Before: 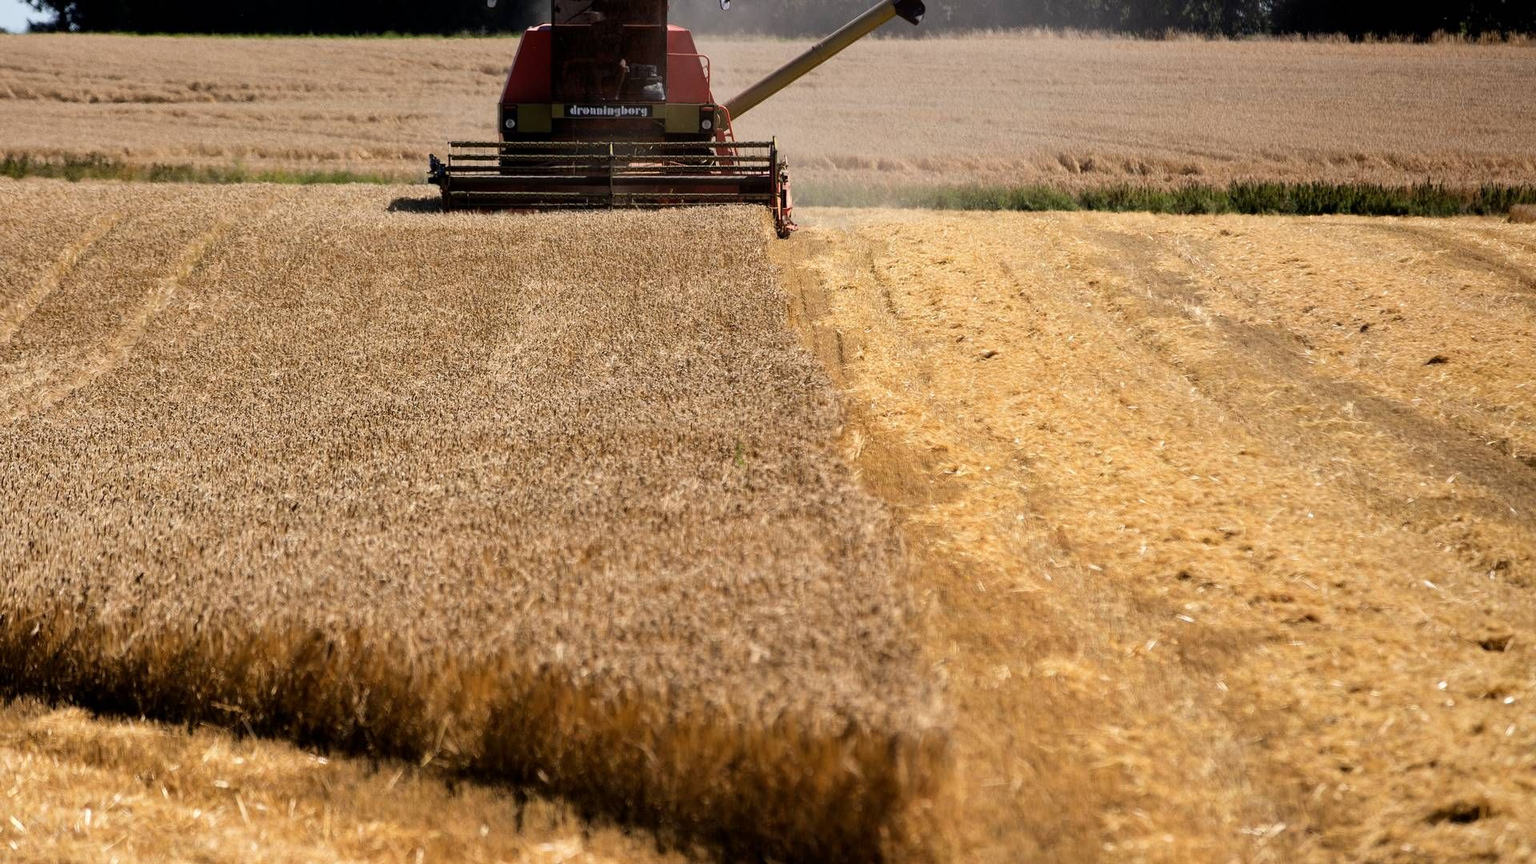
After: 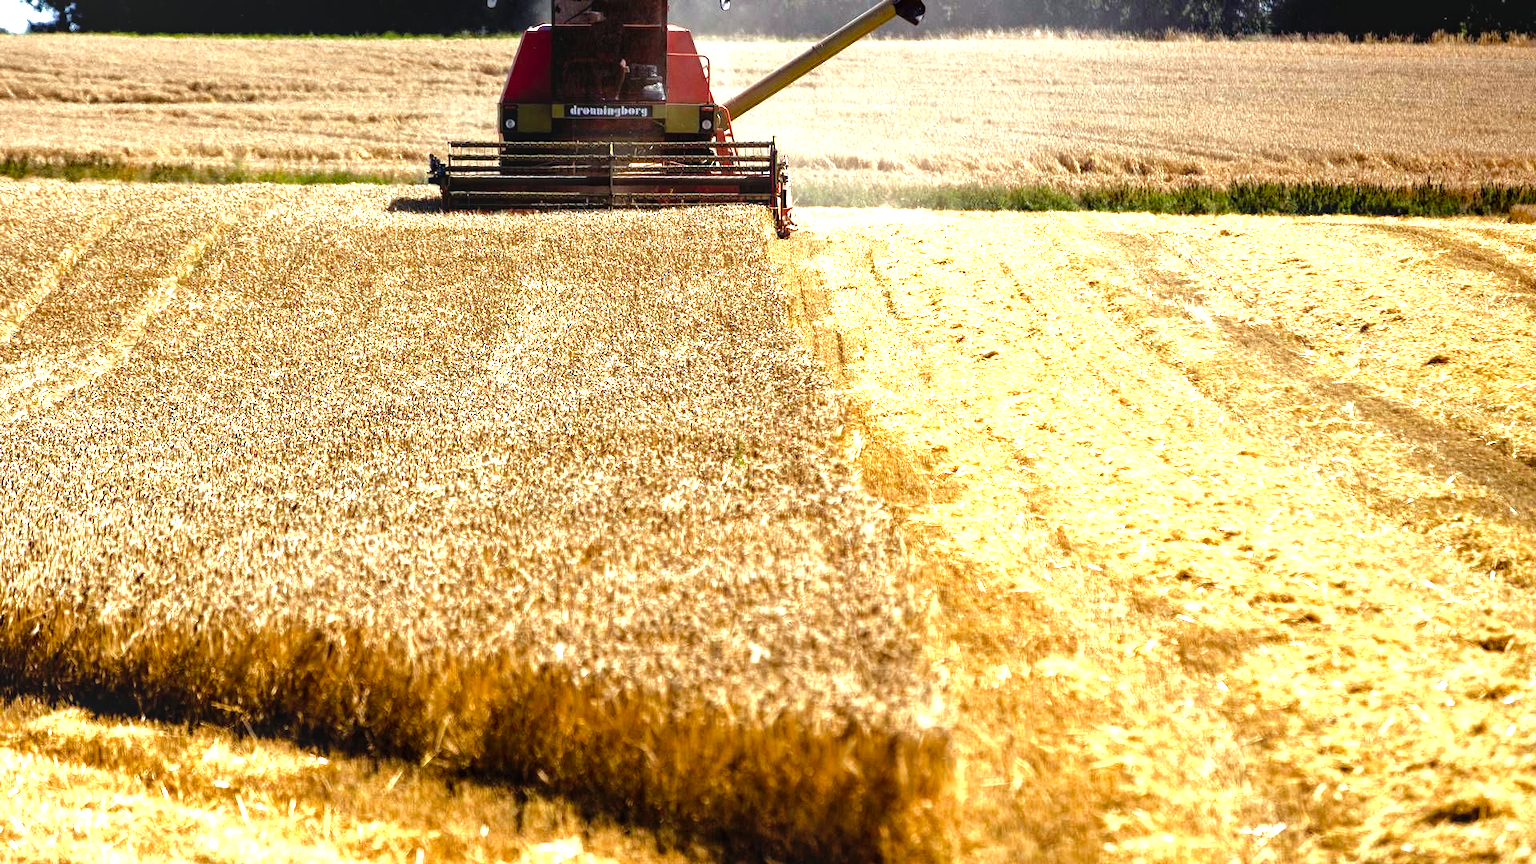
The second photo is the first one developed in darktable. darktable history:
color balance rgb: shadows lift › chroma 3.263%, shadows lift › hue 280.02°, highlights gain › luminance 18.108%, perceptual saturation grading › global saturation 20%, perceptual saturation grading › highlights -25.694%, perceptual saturation grading › shadows 26.07%
tone equalizer: -8 EV 0 EV, -7 EV -0.002 EV, -6 EV 0.004 EV, -5 EV -0.023 EV, -4 EV -0.116 EV, -3 EV -0.178 EV, -2 EV 0.231 EV, -1 EV 0.723 EV, +0 EV 0.493 EV, edges refinement/feathering 500, mask exposure compensation -1.57 EV, preserve details no
levels: levels [0, 0.374, 0.749]
color correction: highlights a* -6.43, highlights b* 0.763
local contrast: on, module defaults
